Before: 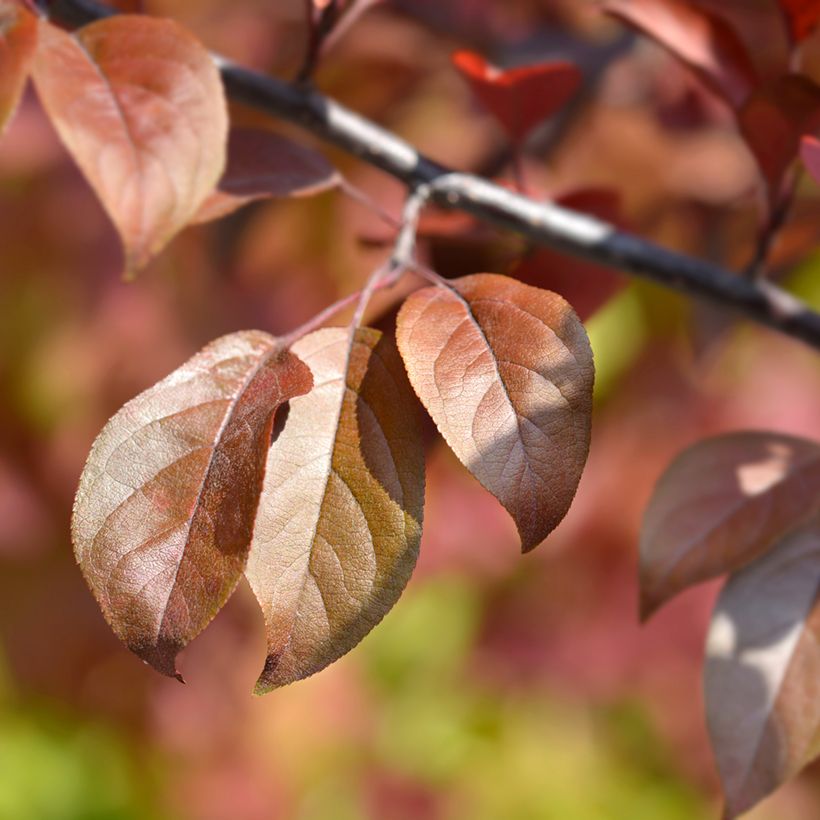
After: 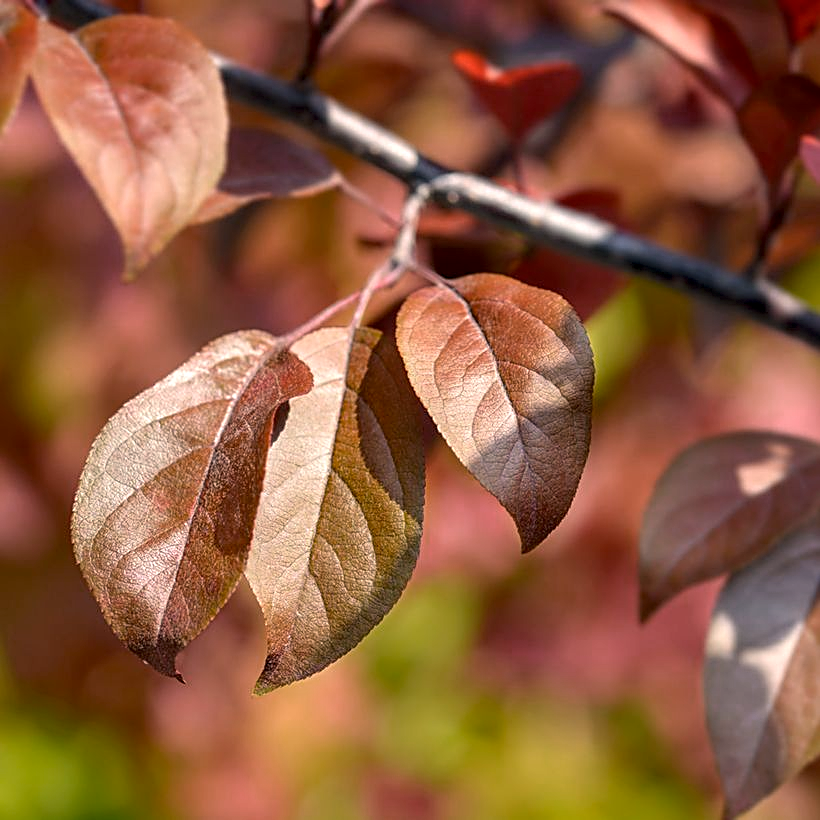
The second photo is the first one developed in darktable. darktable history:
color zones: curves: ch0 [(0.203, 0.433) (0.607, 0.517) (0.697, 0.696) (0.705, 0.897)]
tone equalizer: on, module defaults
local contrast: detail 130%
exposure: black level correction 0.005, exposure 0.001 EV, compensate highlight preservation false
color correction: highlights a* 5.38, highlights b* 5.3, shadows a* -4.26, shadows b* -5.11
sharpen: amount 0.6
